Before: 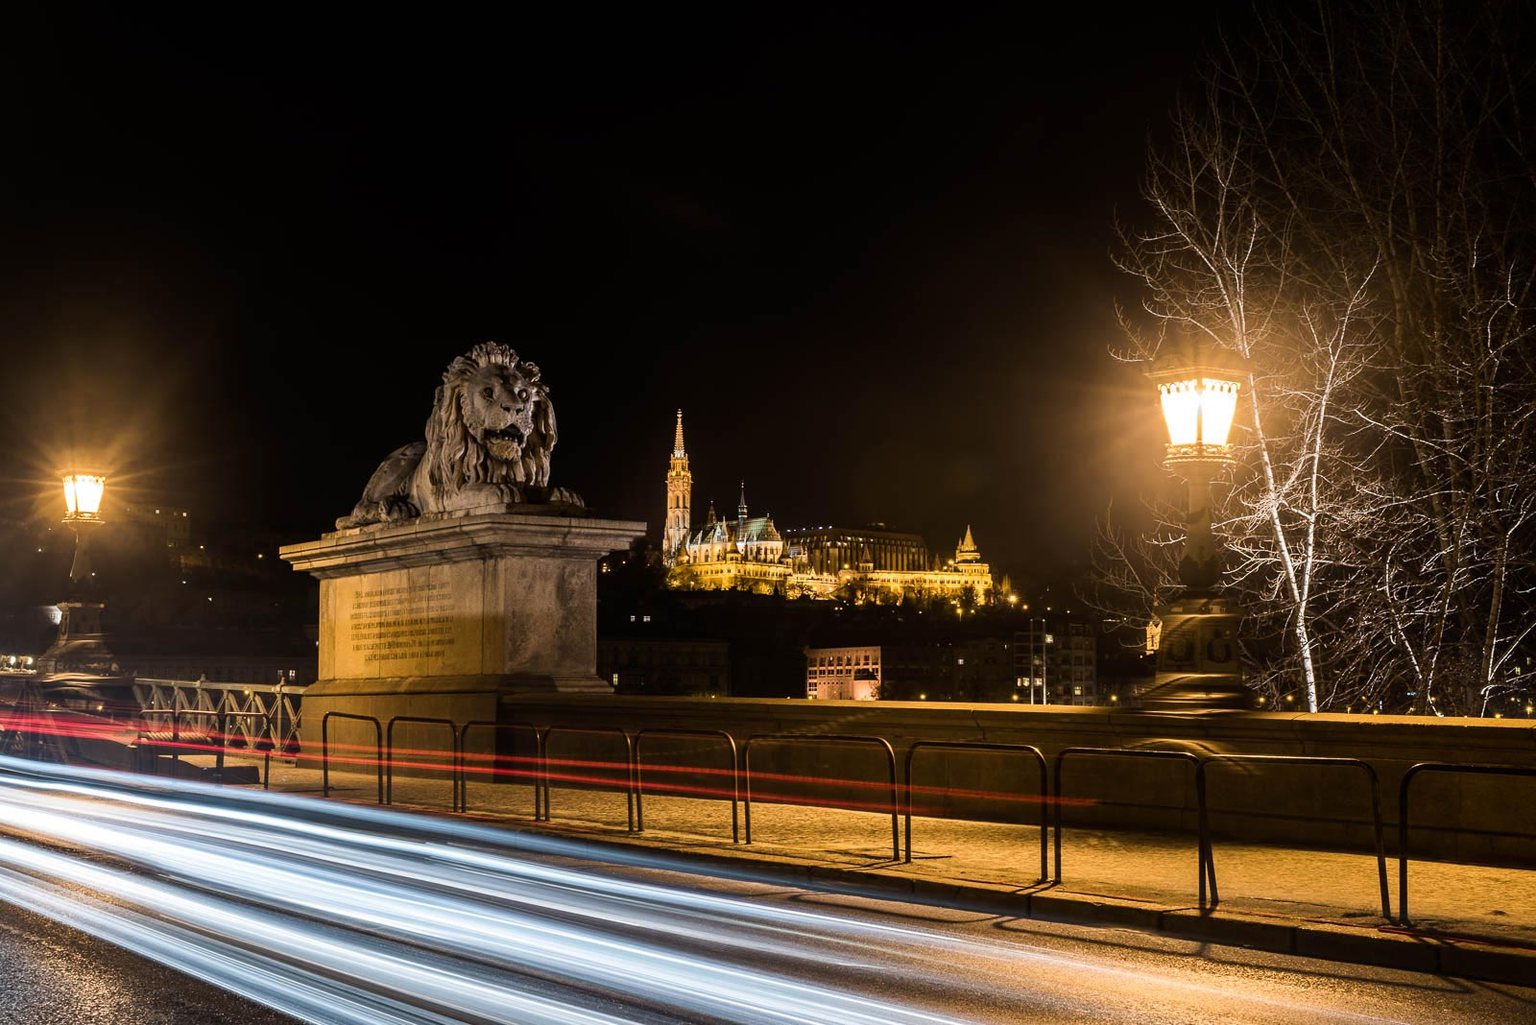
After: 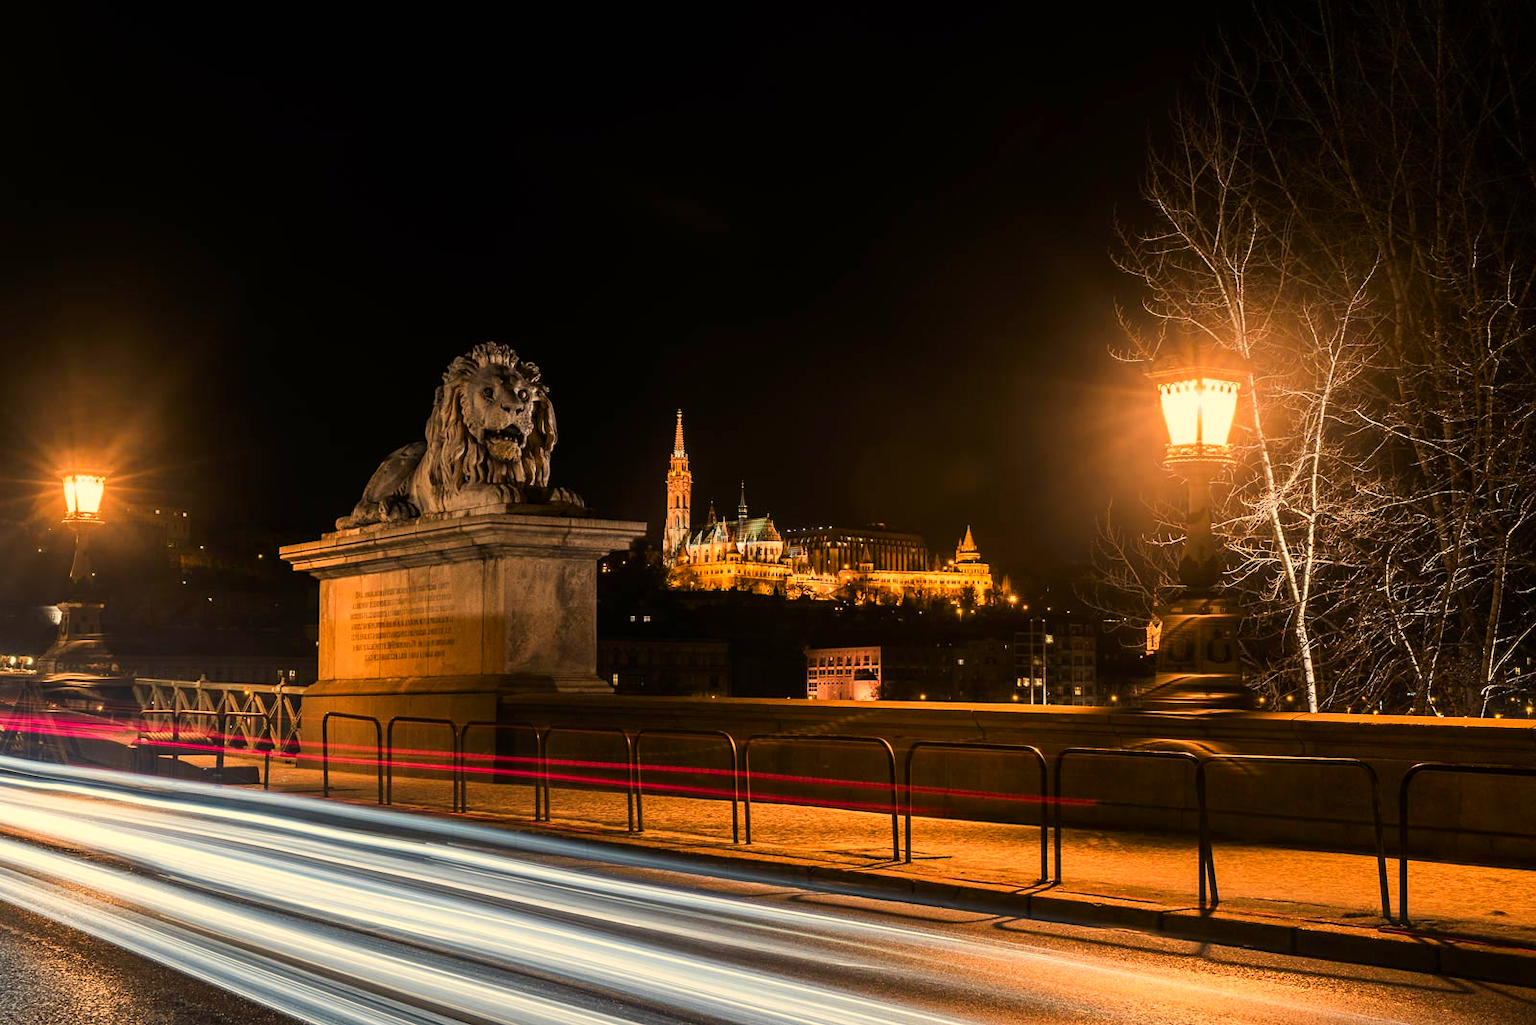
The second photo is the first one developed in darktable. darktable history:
color correction: highlights a* 2.34, highlights b* 23.14
color zones: curves: ch1 [(0.263, 0.53) (0.376, 0.287) (0.487, 0.512) (0.748, 0.547) (1, 0.513)]; ch2 [(0.262, 0.45) (0.751, 0.477)]
